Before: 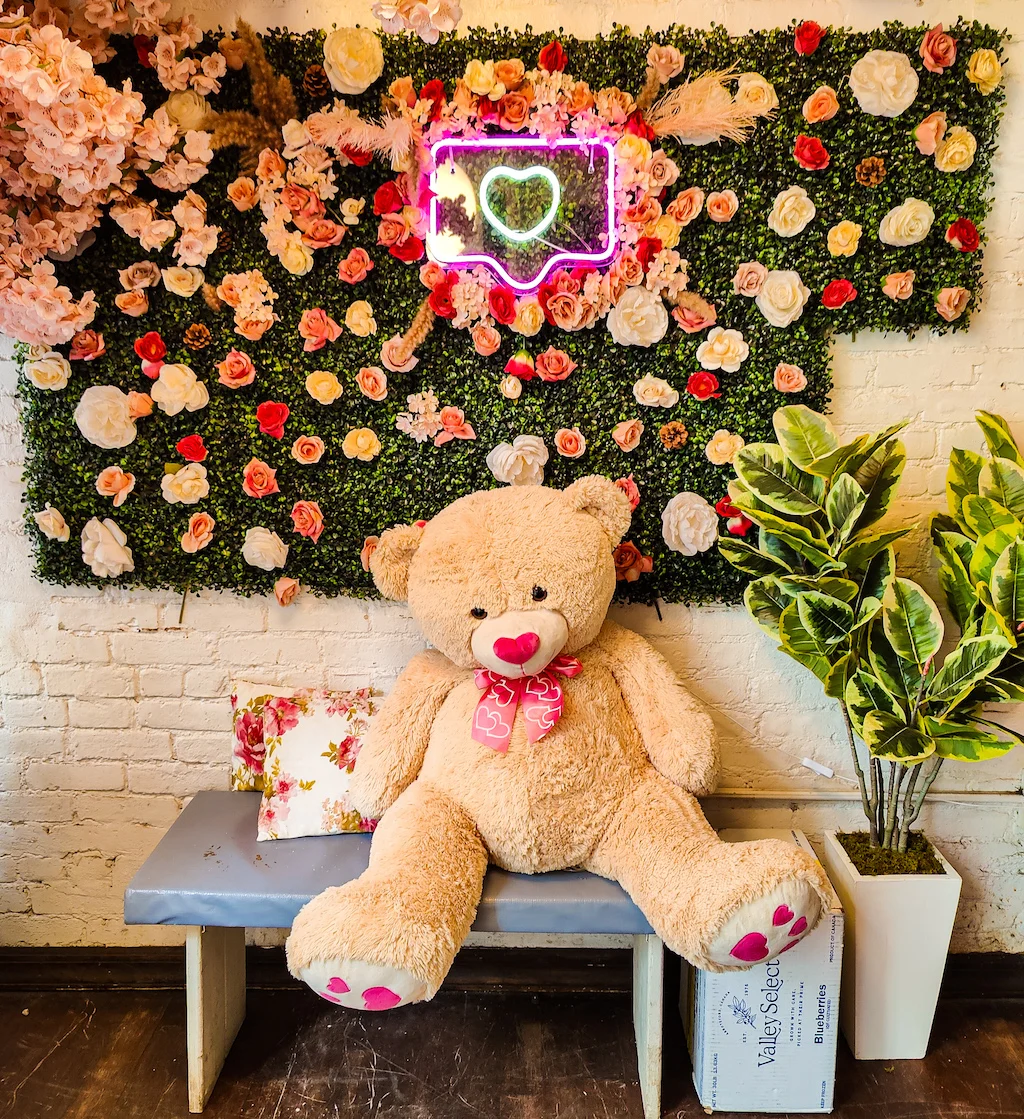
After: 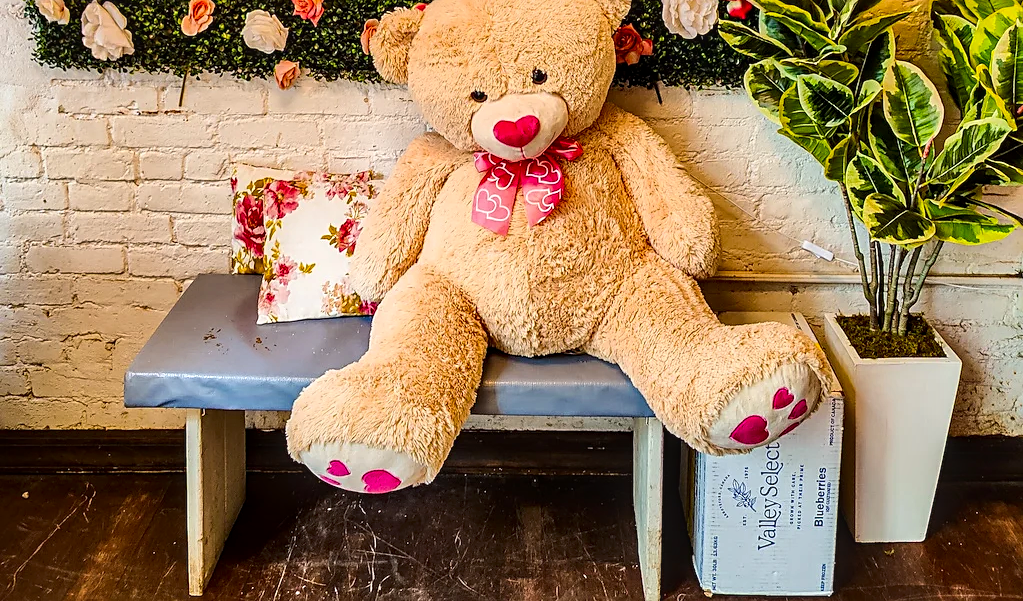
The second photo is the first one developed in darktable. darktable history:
crop and rotate: top 46.237%
contrast brightness saturation: contrast 0.13, brightness -0.05, saturation 0.16
local contrast: detail 130%
sharpen: on, module defaults
